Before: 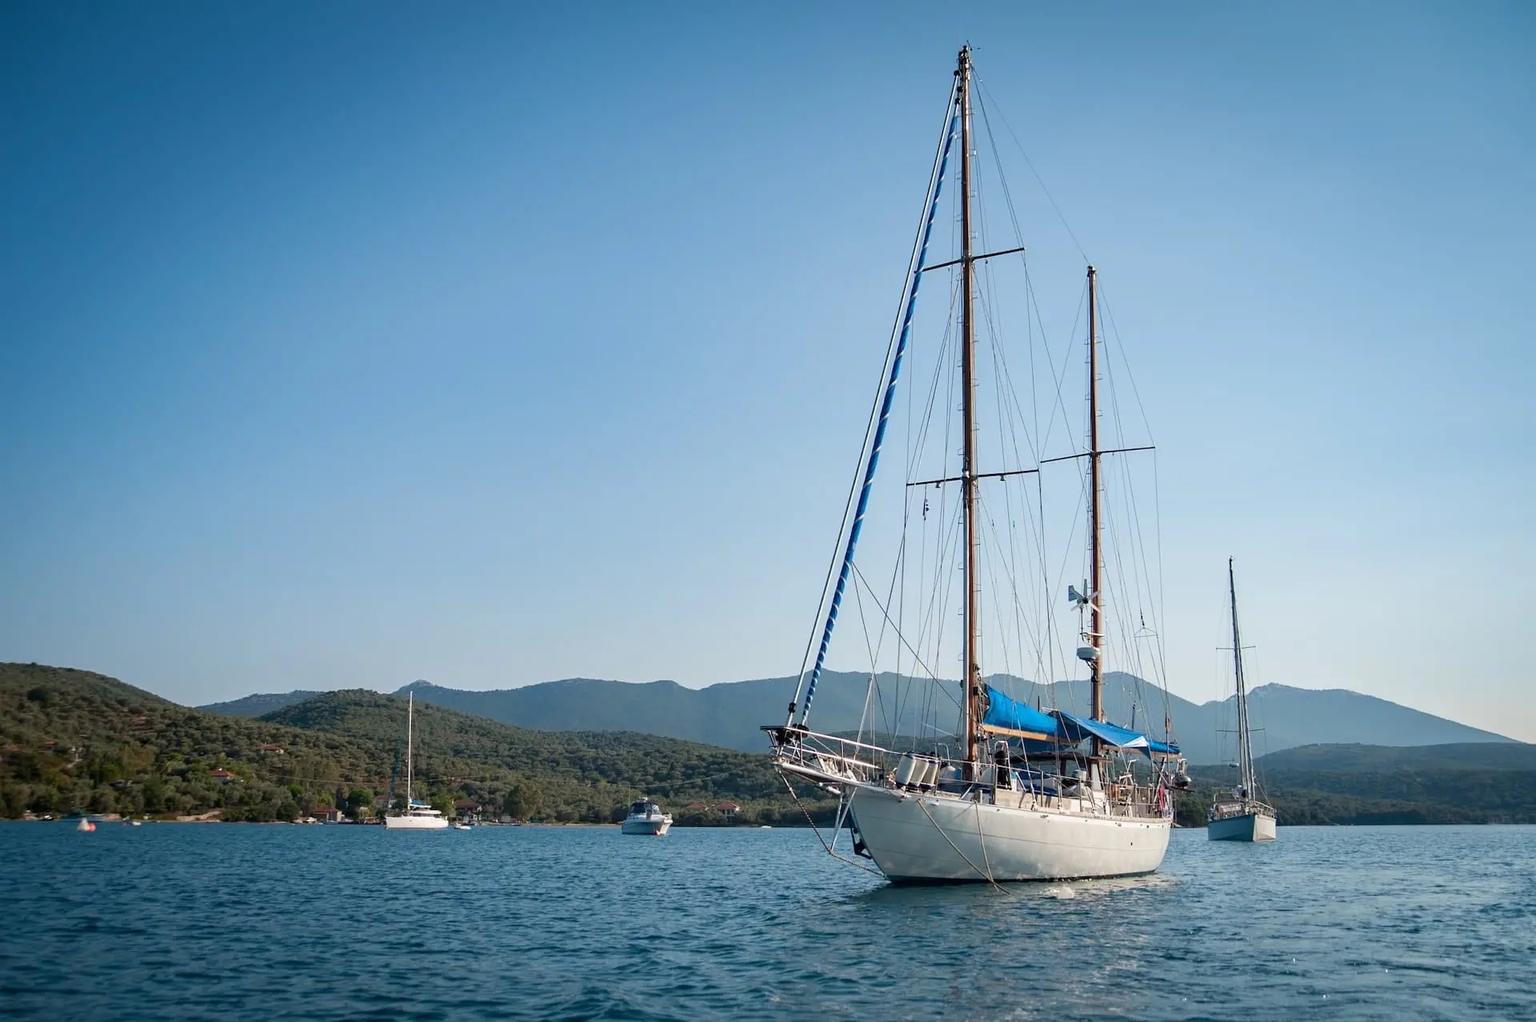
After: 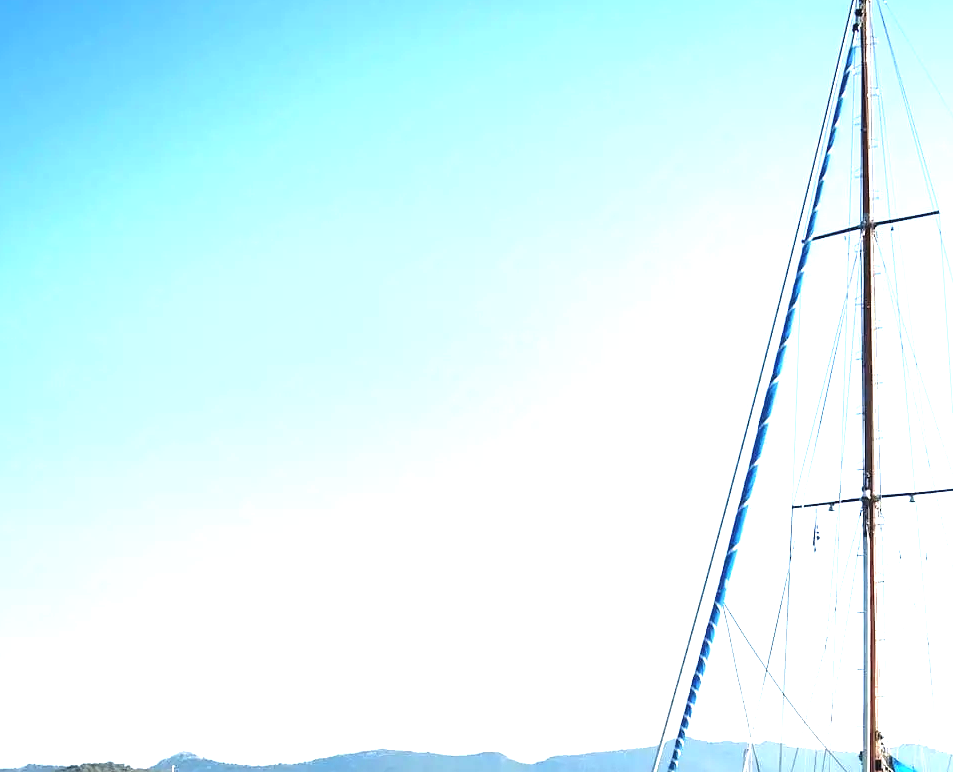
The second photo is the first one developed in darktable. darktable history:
exposure: black level correction -0.002, exposure 1.328 EV, compensate exposure bias true, compensate highlight preservation false
crop: left 17.794%, top 7.801%, right 32.563%, bottom 31.745%
tone equalizer: -8 EV -0.397 EV, -7 EV -0.382 EV, -6 EV -0.328 EV, -5 EV -0.203 EV, -3 EV 0.253 EV, -2 EV 0.314 EV, -1 EV 0.397 EV, +0 EV 0.405 EV, smoothing diameter 2.01%, edges refinement/feathering 18.55, mask exposure compensation -1.57 EV, filter diffusion 5
